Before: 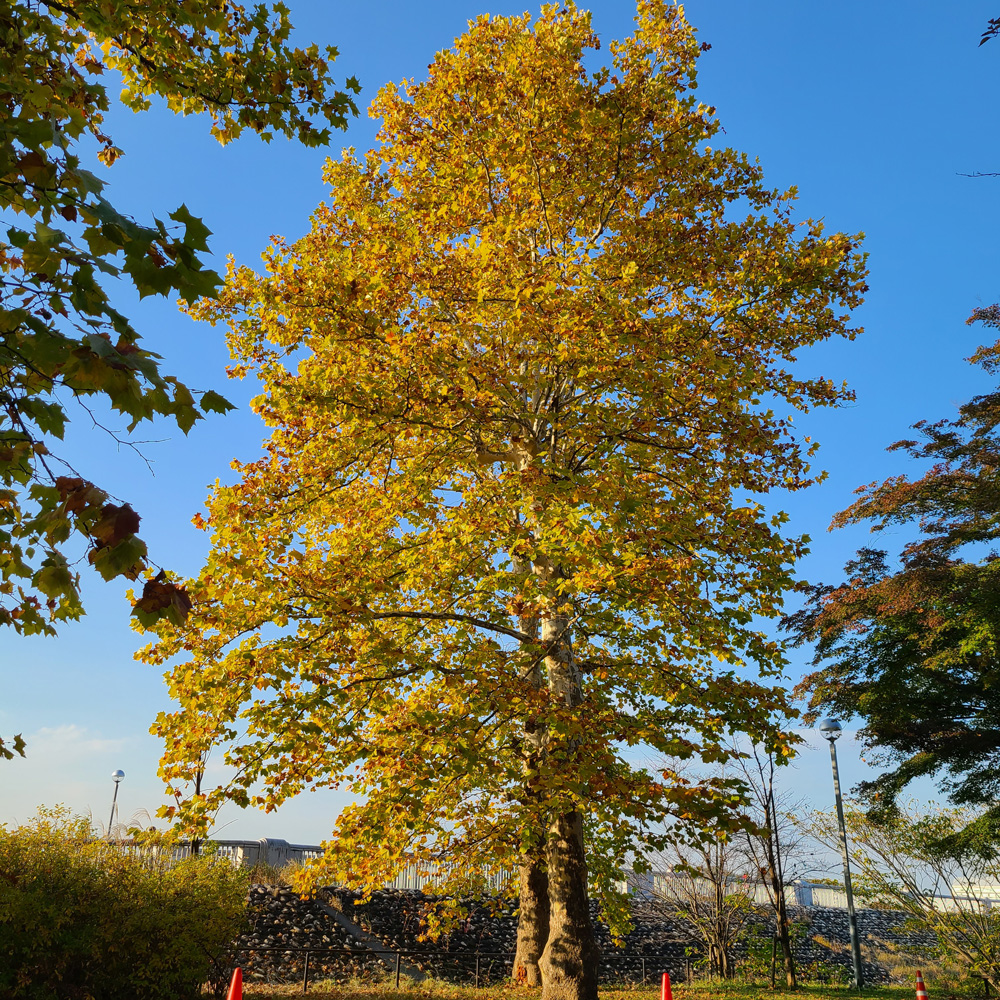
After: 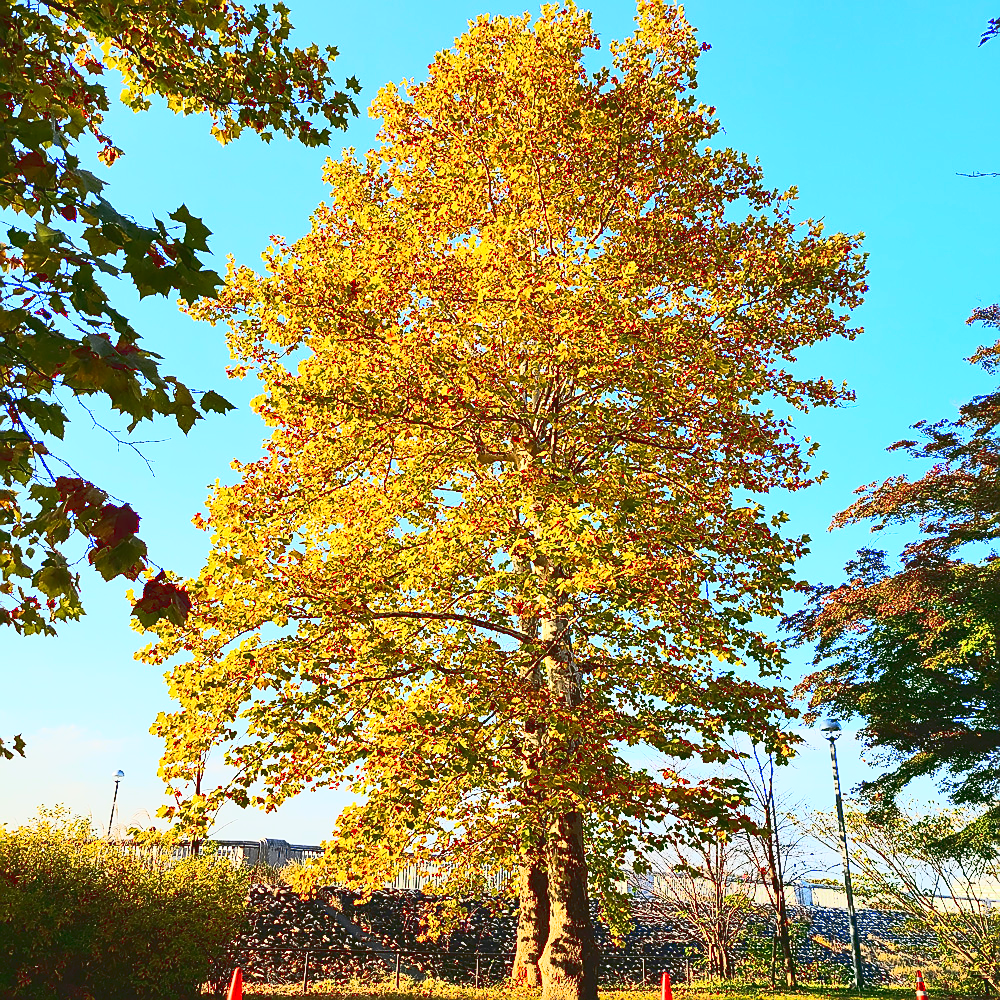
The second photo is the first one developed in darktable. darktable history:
sharpen: radius 1.4, amount 1.25, threshold 0.7
tone curve: curves: ch0 [(0, 0.098) (0.262, 0.324) (0.421, 0.59) (0.54, 0.803) (0.725, 0.922) (0.99, 0.974)], color space Lab, linked channels, preserve colors none
tone equalizer: -8 EV -0.417 EV, -7 EV -0.389 EV, -6 EV -0.333 EV, -5 EV -0.222 EV, -3 EV 0.222 EV, -2 EV 0.333 EV, -1 EV 0.389 EV, +0 EV 0.417 EV, edges refinement/feathering 500, mask exposure compensation -1.57 EV, preserve details no
